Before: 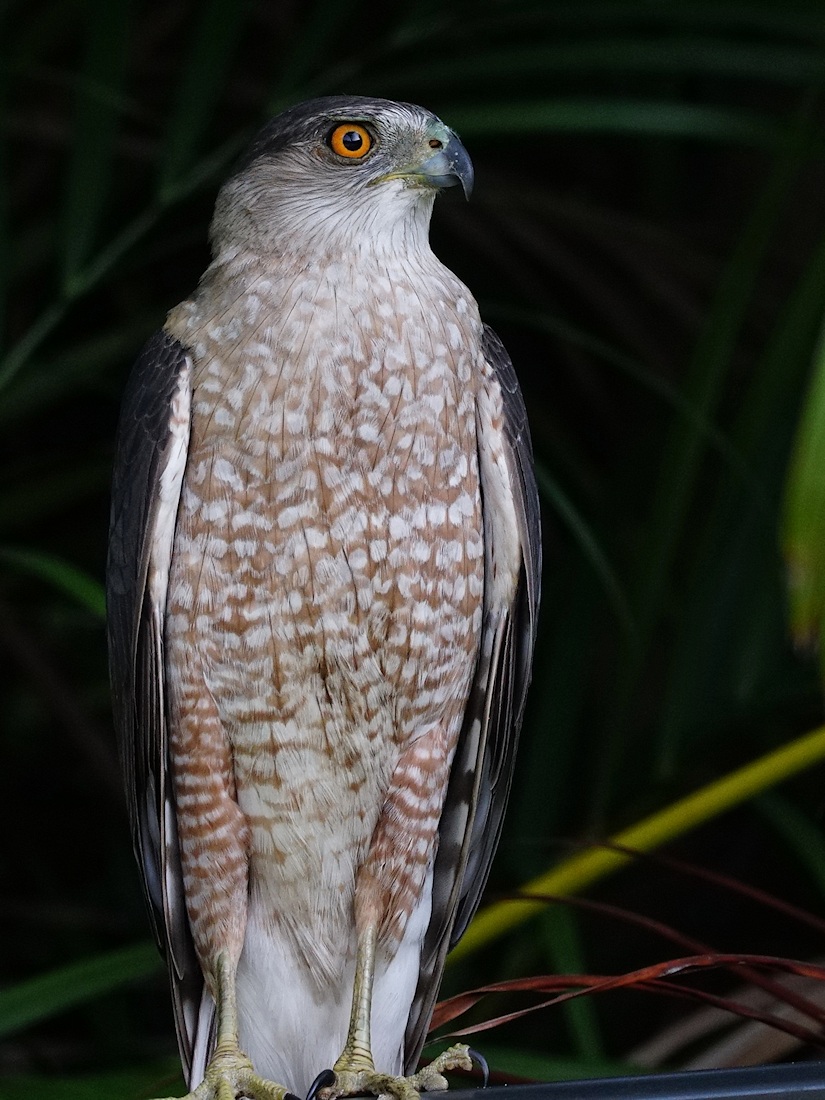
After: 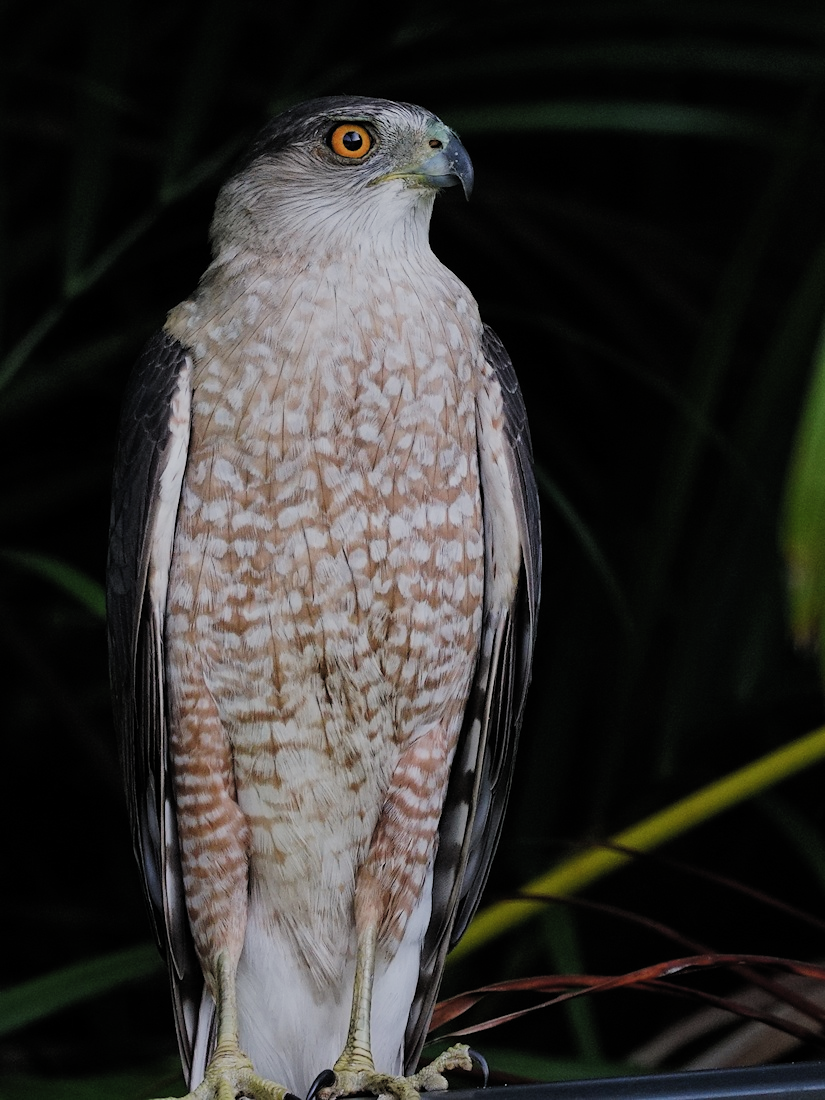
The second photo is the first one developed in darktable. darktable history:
filmic rgb: black relative exposure -7.65 EV, white relative exposure 4.56 EV, threshold 2.94 EV, hardness 3.61, color science v5 (2021), contrast in shadows safe, contrast in highlights safe, enable highlight reconstruction true
